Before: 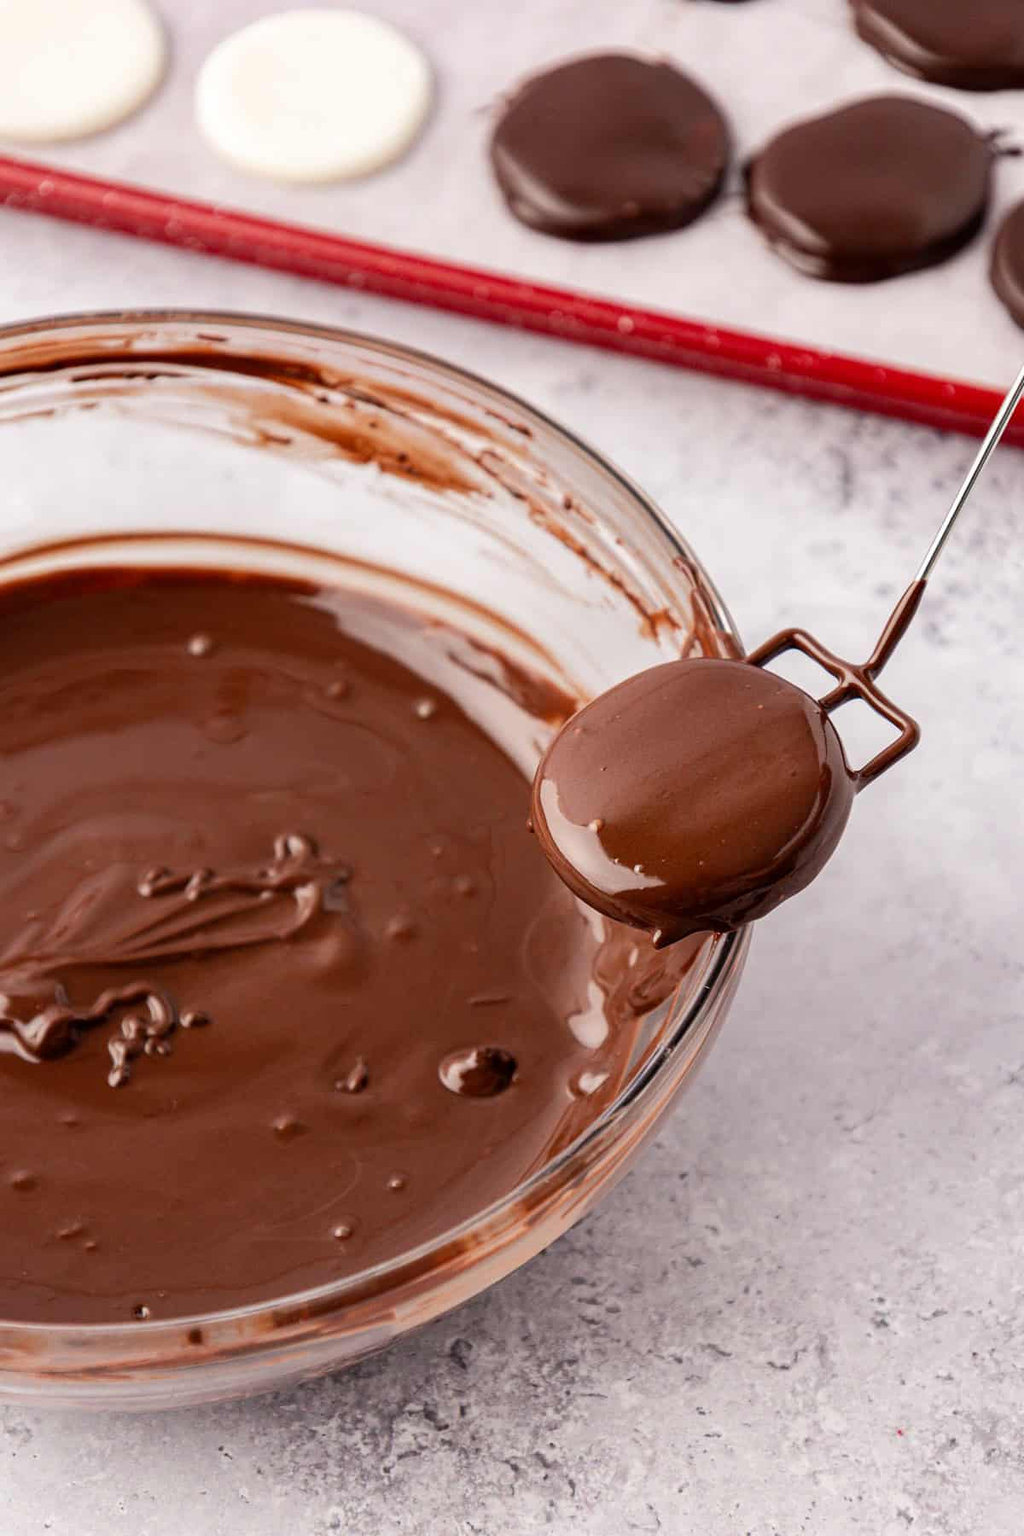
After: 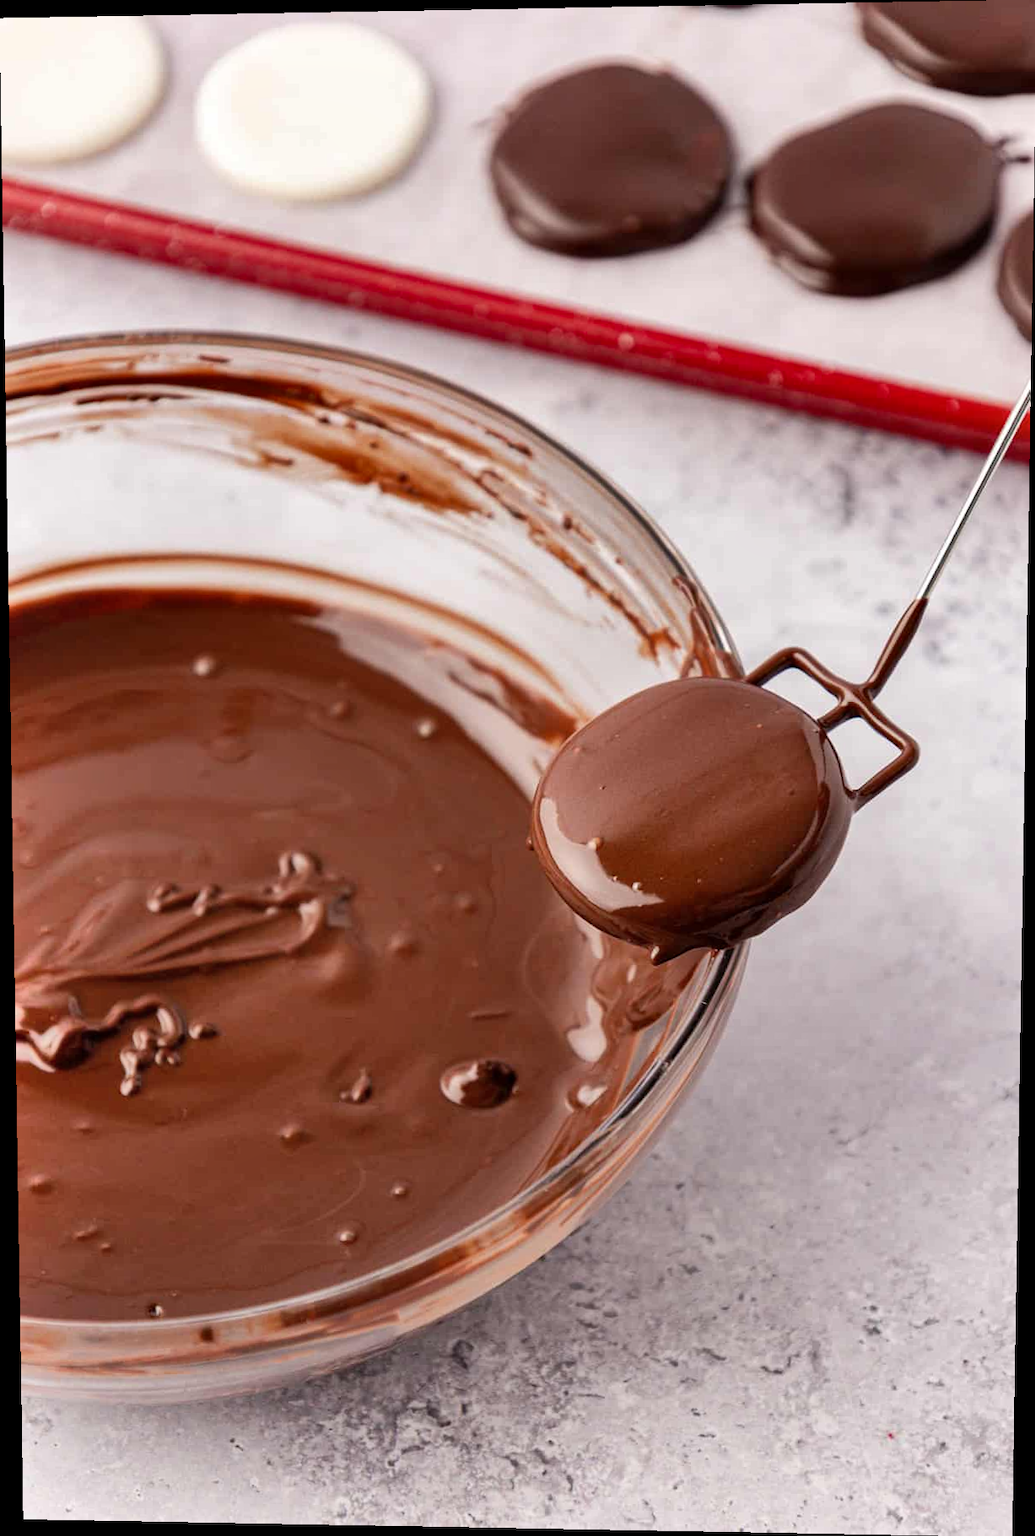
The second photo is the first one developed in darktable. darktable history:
rotate and perspective: lens shift (vertical) 0.048, lens shift (horizontal) -0.024, automatic cropping off
shadows and highlights: soften with gaussian
